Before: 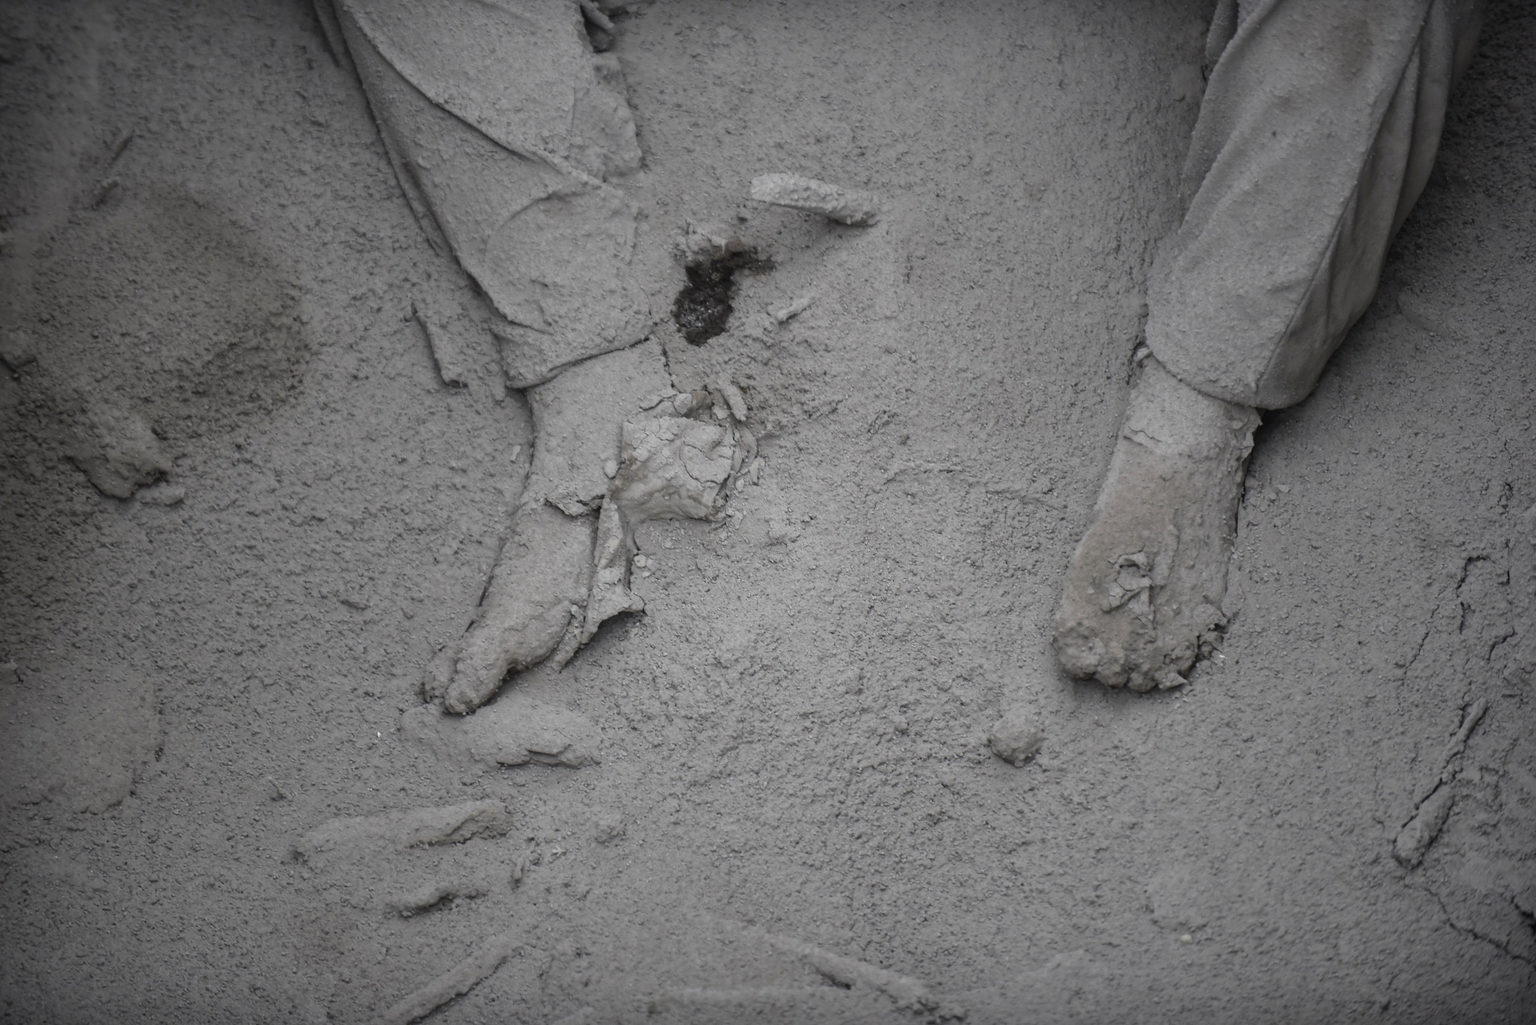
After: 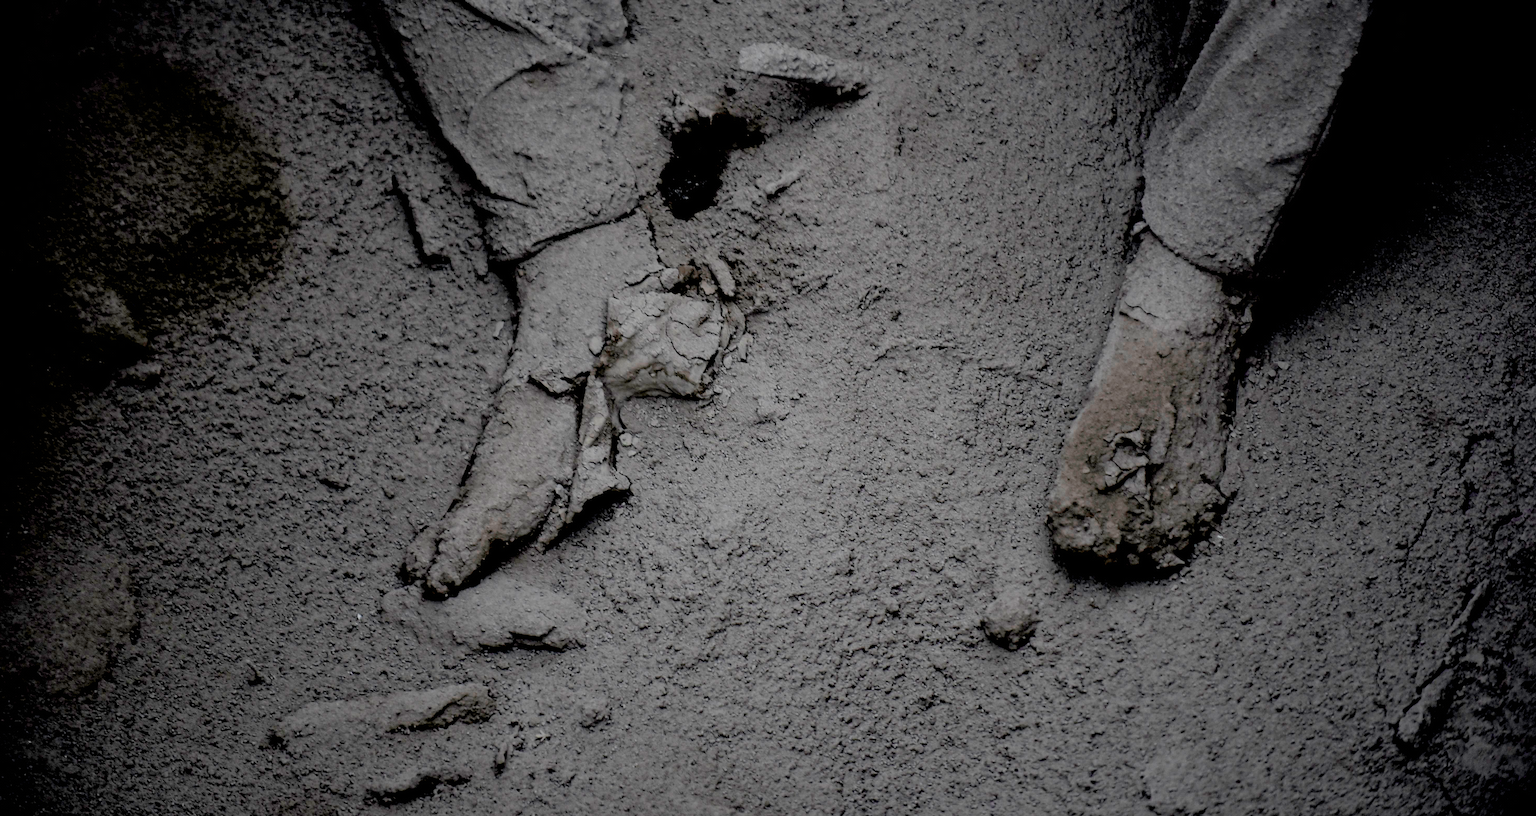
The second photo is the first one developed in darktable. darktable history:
crop and rotate: left 1.814%, top 12.818%, right 0.25%, bottom 9.225%
exposure: black level correction 0.1, exposure -0.092 EV, compensate highlight preservation false
filmic rgb: black relative exposure -7.82 EV, white relative exposure 4.29 EV, hardness 3.86, color science v6 (2022)
